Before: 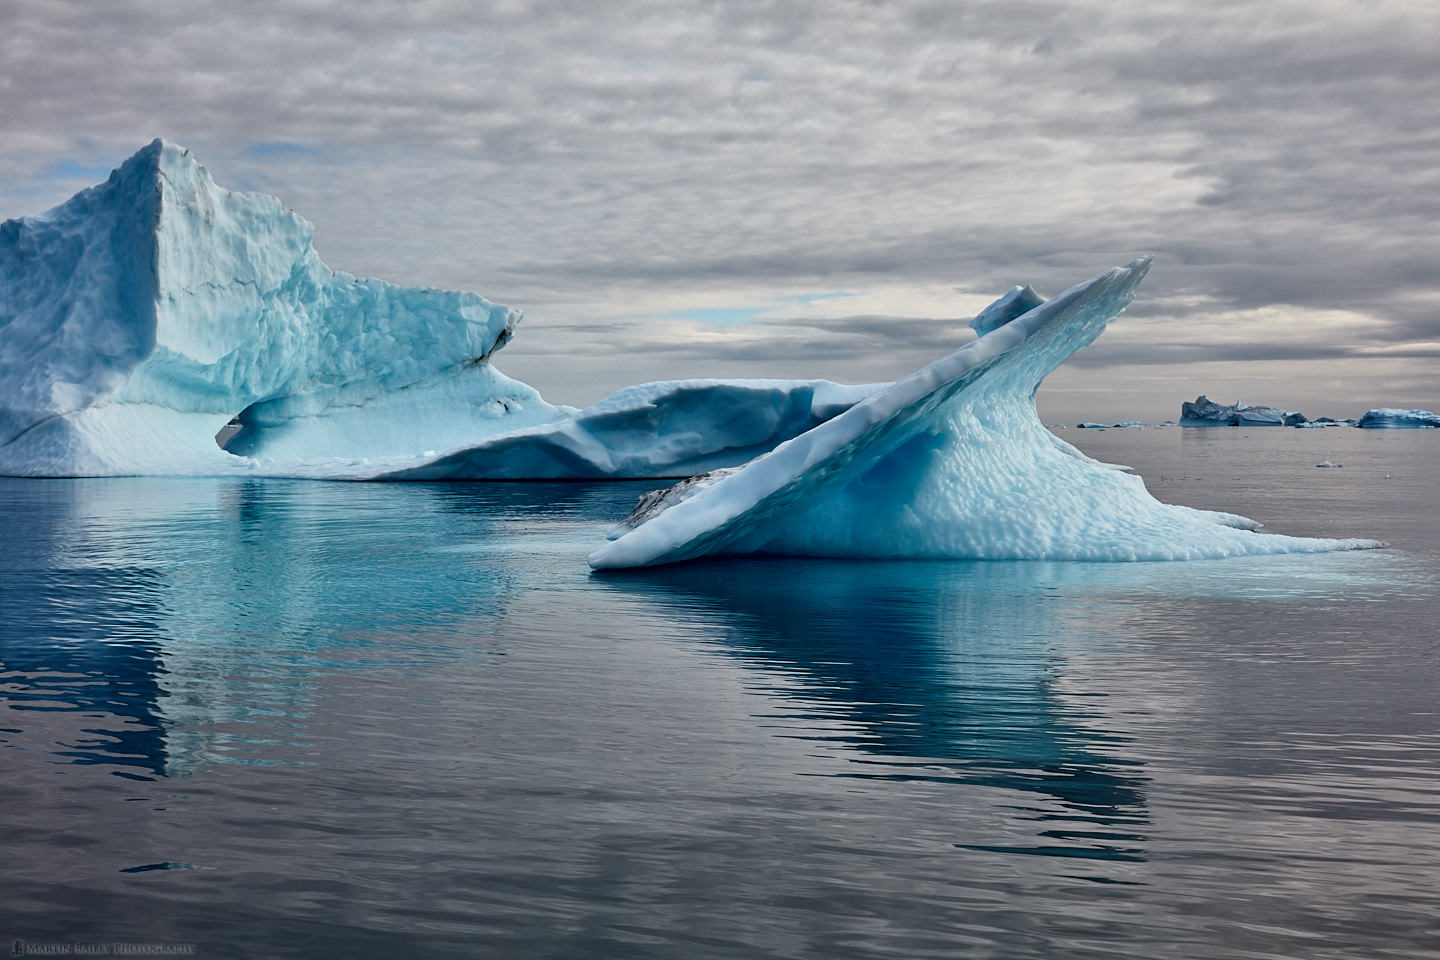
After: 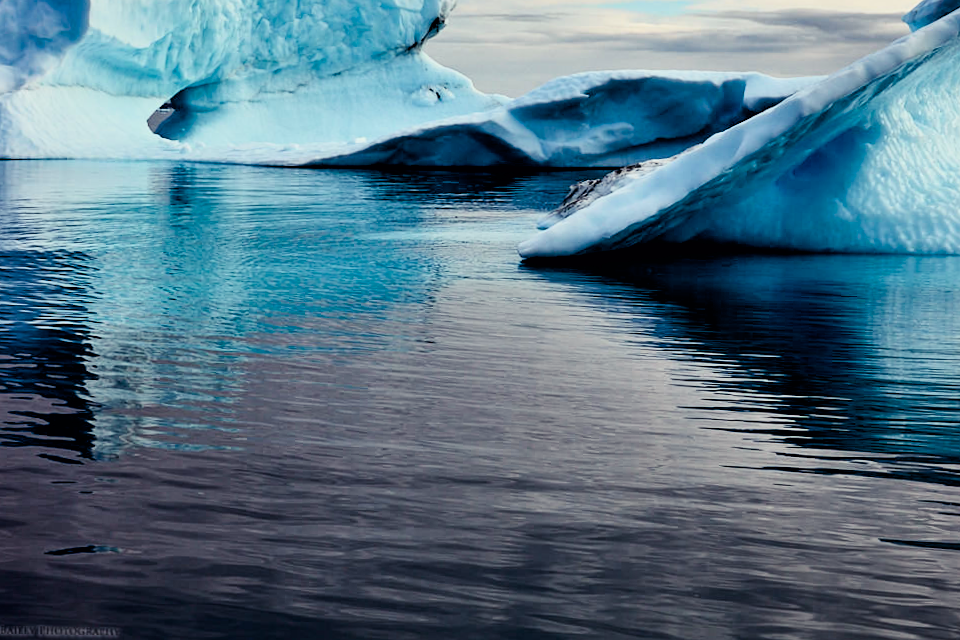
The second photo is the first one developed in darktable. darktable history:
crop and rotate: angle -0.82°, left 3.85%, top 31.828%, right 27.992%
color balance rgb: shadows lift › luminance -21.66%, shadows lift › chroma 6.57%, shadows lift › hue 270°, power › chroma 0.68%, power › hue 60°, highlights gain › luminance 6.08%, highlights gain › chroma 1.33%, highlights gain › hue 90°, global offset › luminance -0.87%, perceptual saturation grading › global saturation 26.86%, perceptual saturation grading › highlights -28.39%, perceptual saturation grading › mid-tones 15.22%, perceptual saturation grading › shadows 33.98%, perceptual brilliance grading › highlights 10%, perceptual brilliance grading › mid-tones 5%
filmic rgb: hardness 4.17, contrast 1.364, color science v6 (2022)
